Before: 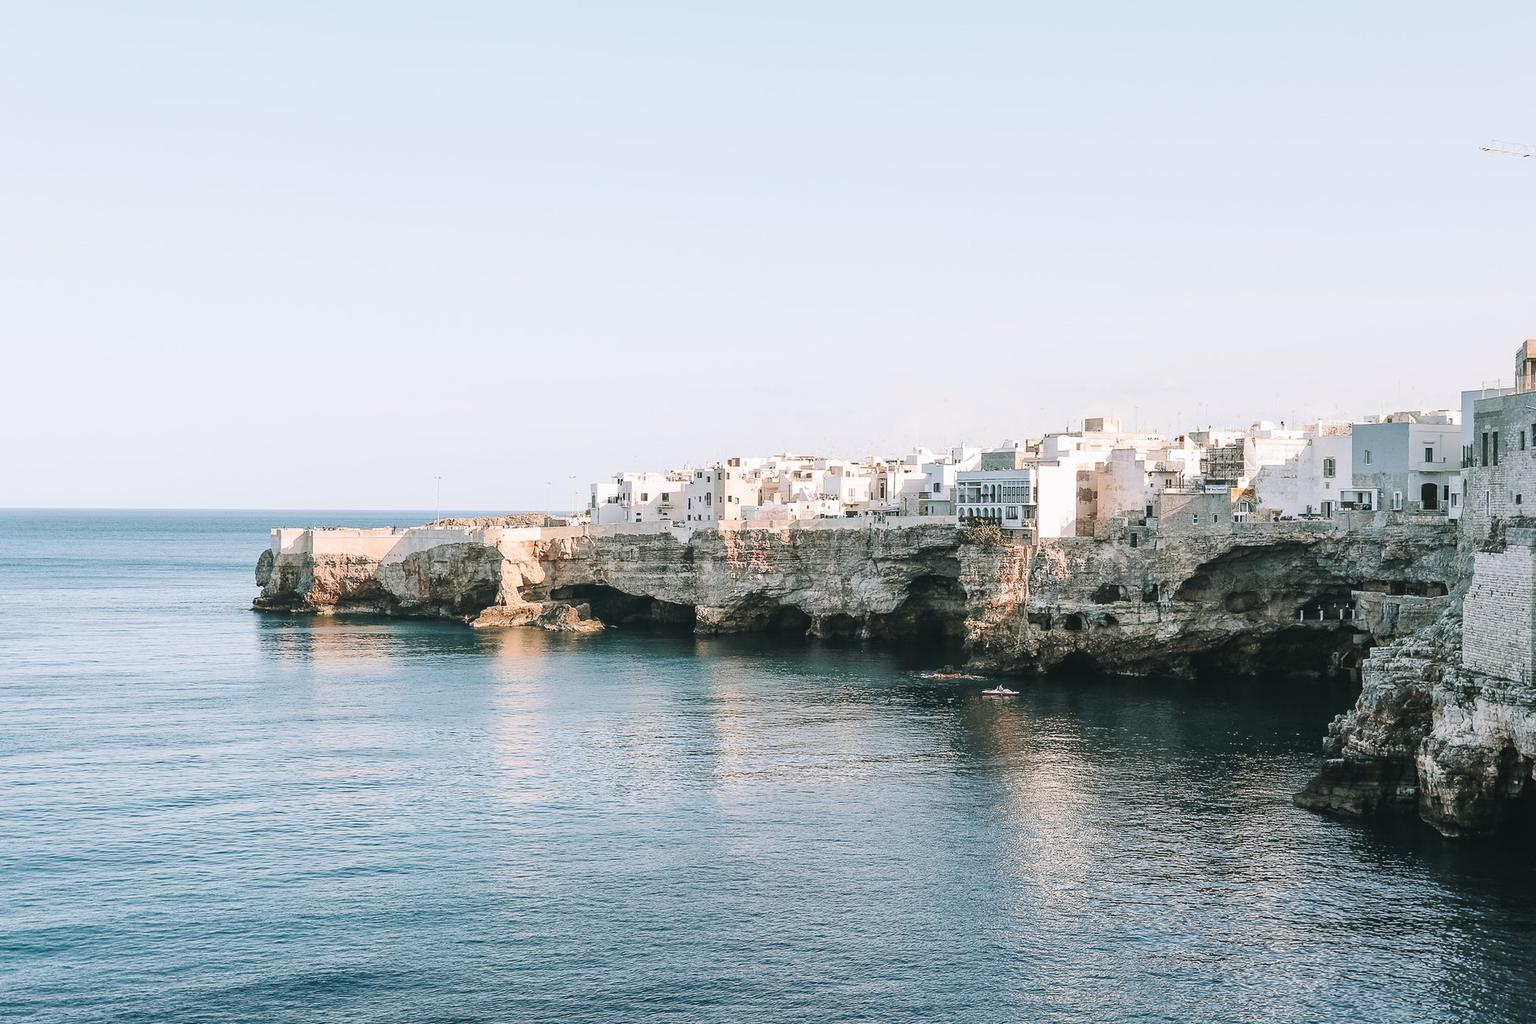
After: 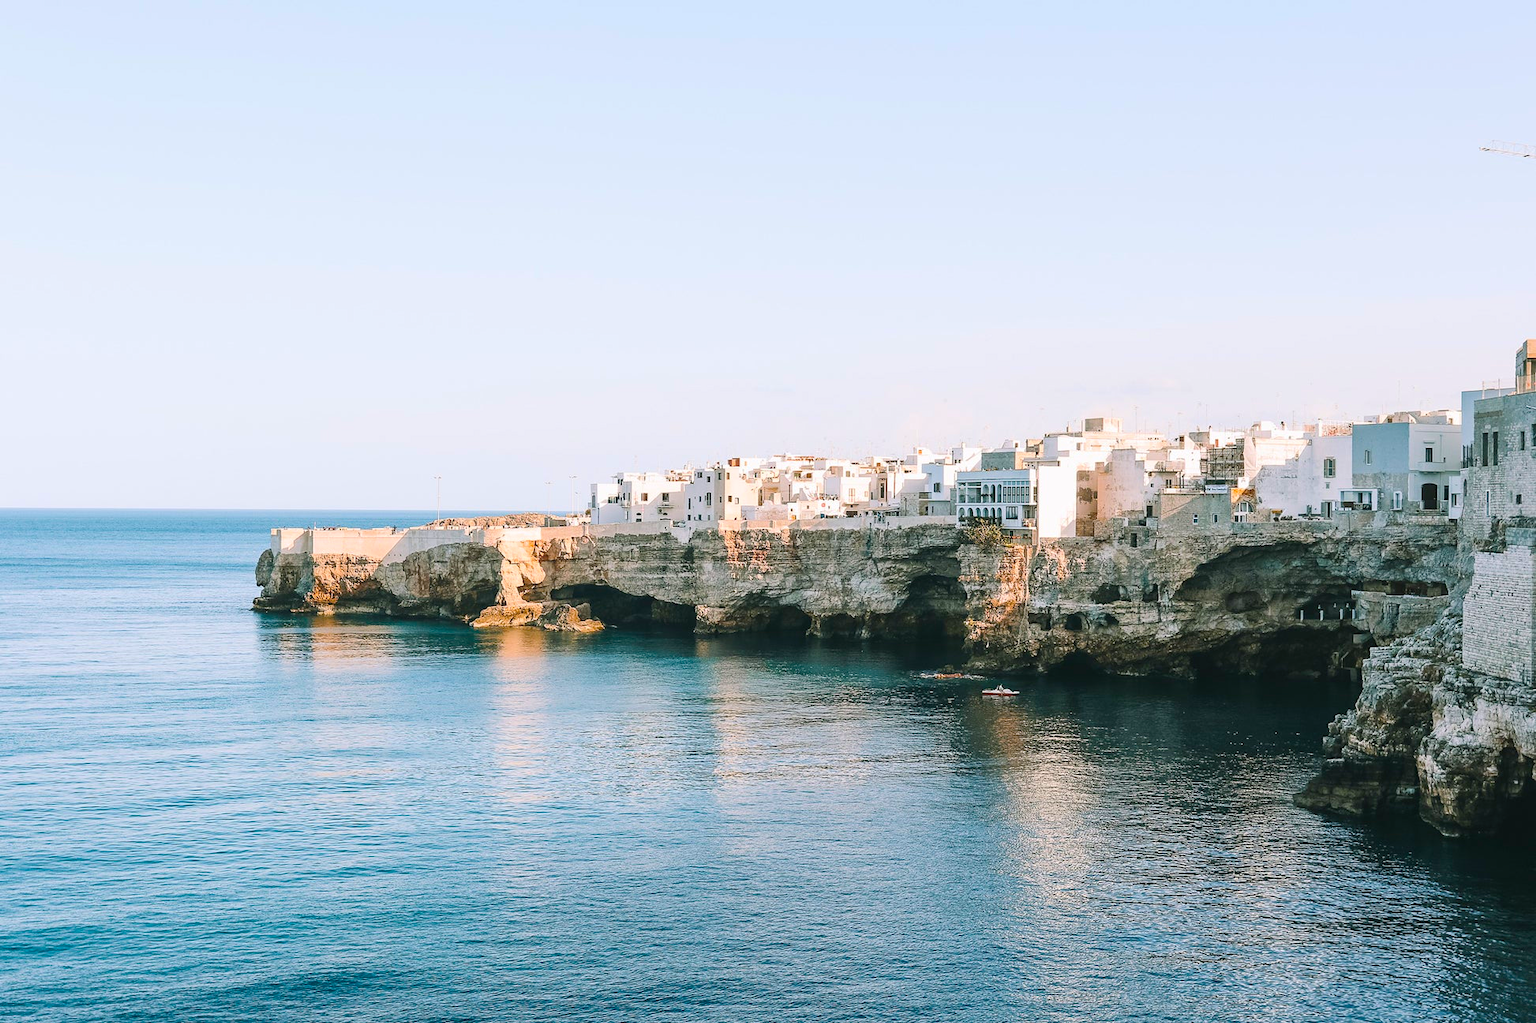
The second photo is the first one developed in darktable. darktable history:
color balance rgb: linear chroma grading › global chroma 20.464%, perceptual saturation grading › global saturation 30.65%, global vibrance 15.676%
